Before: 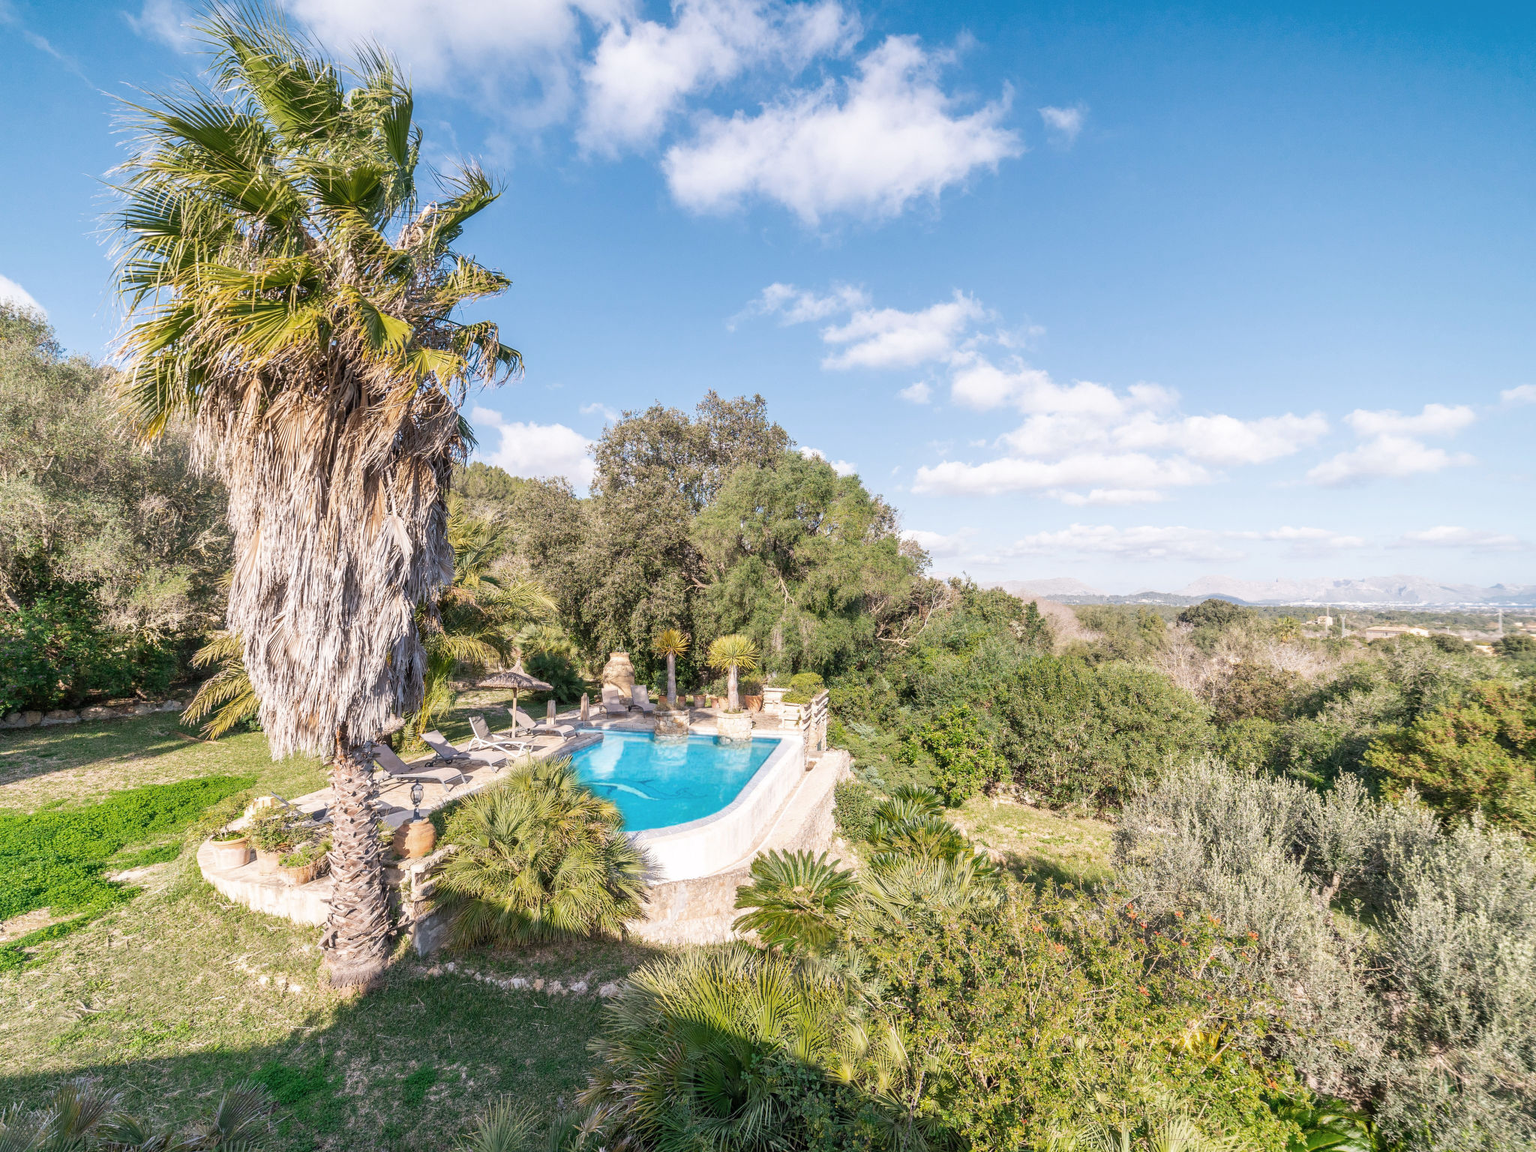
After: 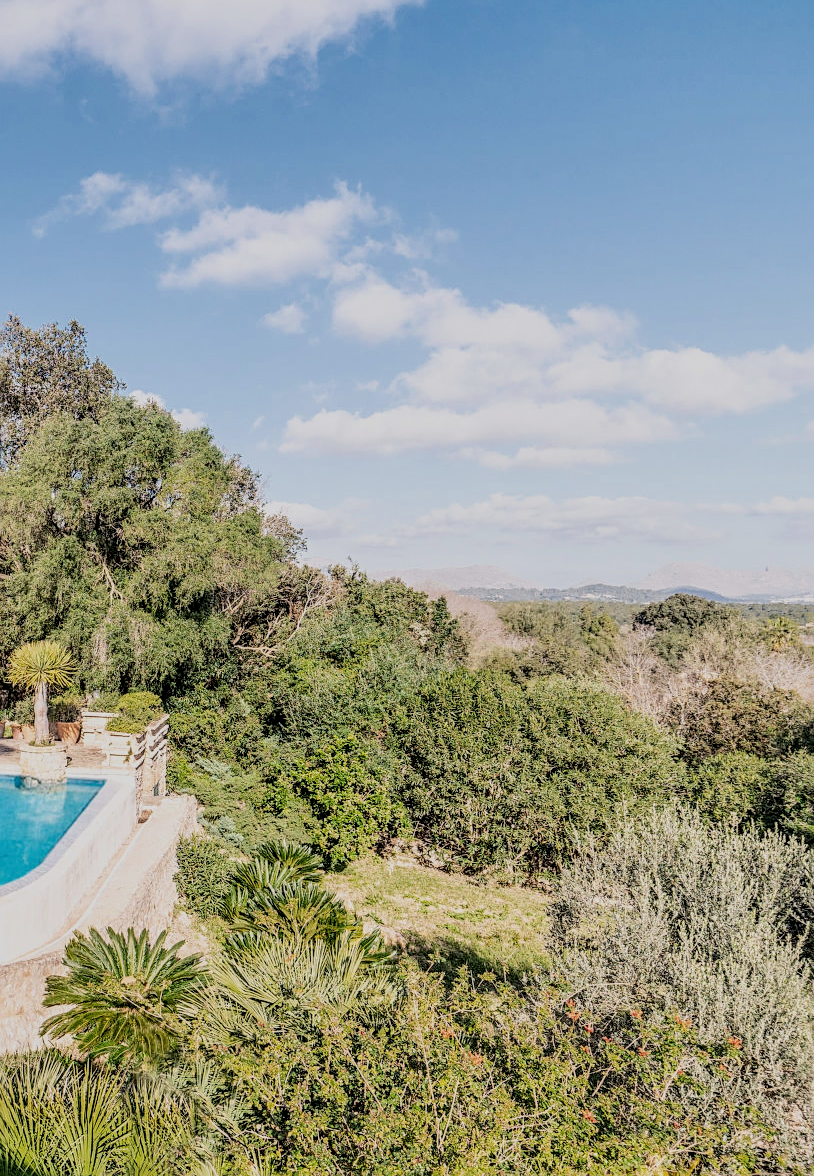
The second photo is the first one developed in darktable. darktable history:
local contrast: highlights 59%, detail 145%
filmic rgb: black relative exposure -6.15 EV, white relative exposure 6.96 EV, hardness 2.23, color science v6 (2022)
sharpen: on, module defaults
crop: left 45.721%, top 13.393%, right 14.118%, bottom 10.01%
